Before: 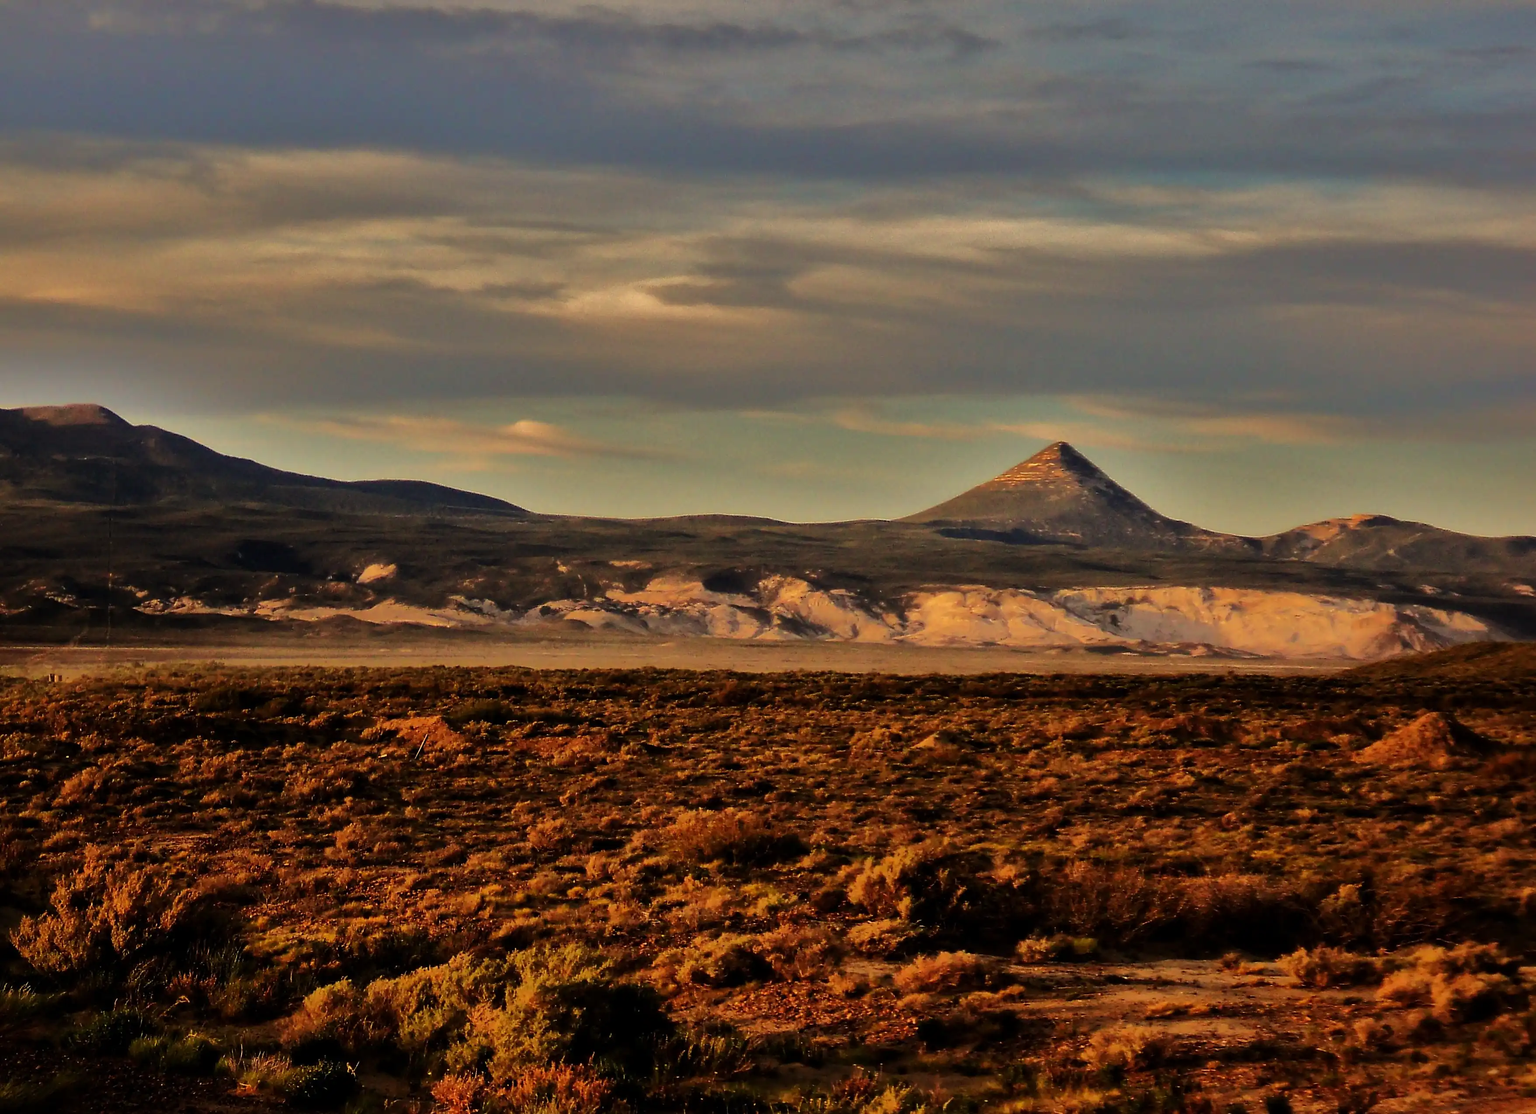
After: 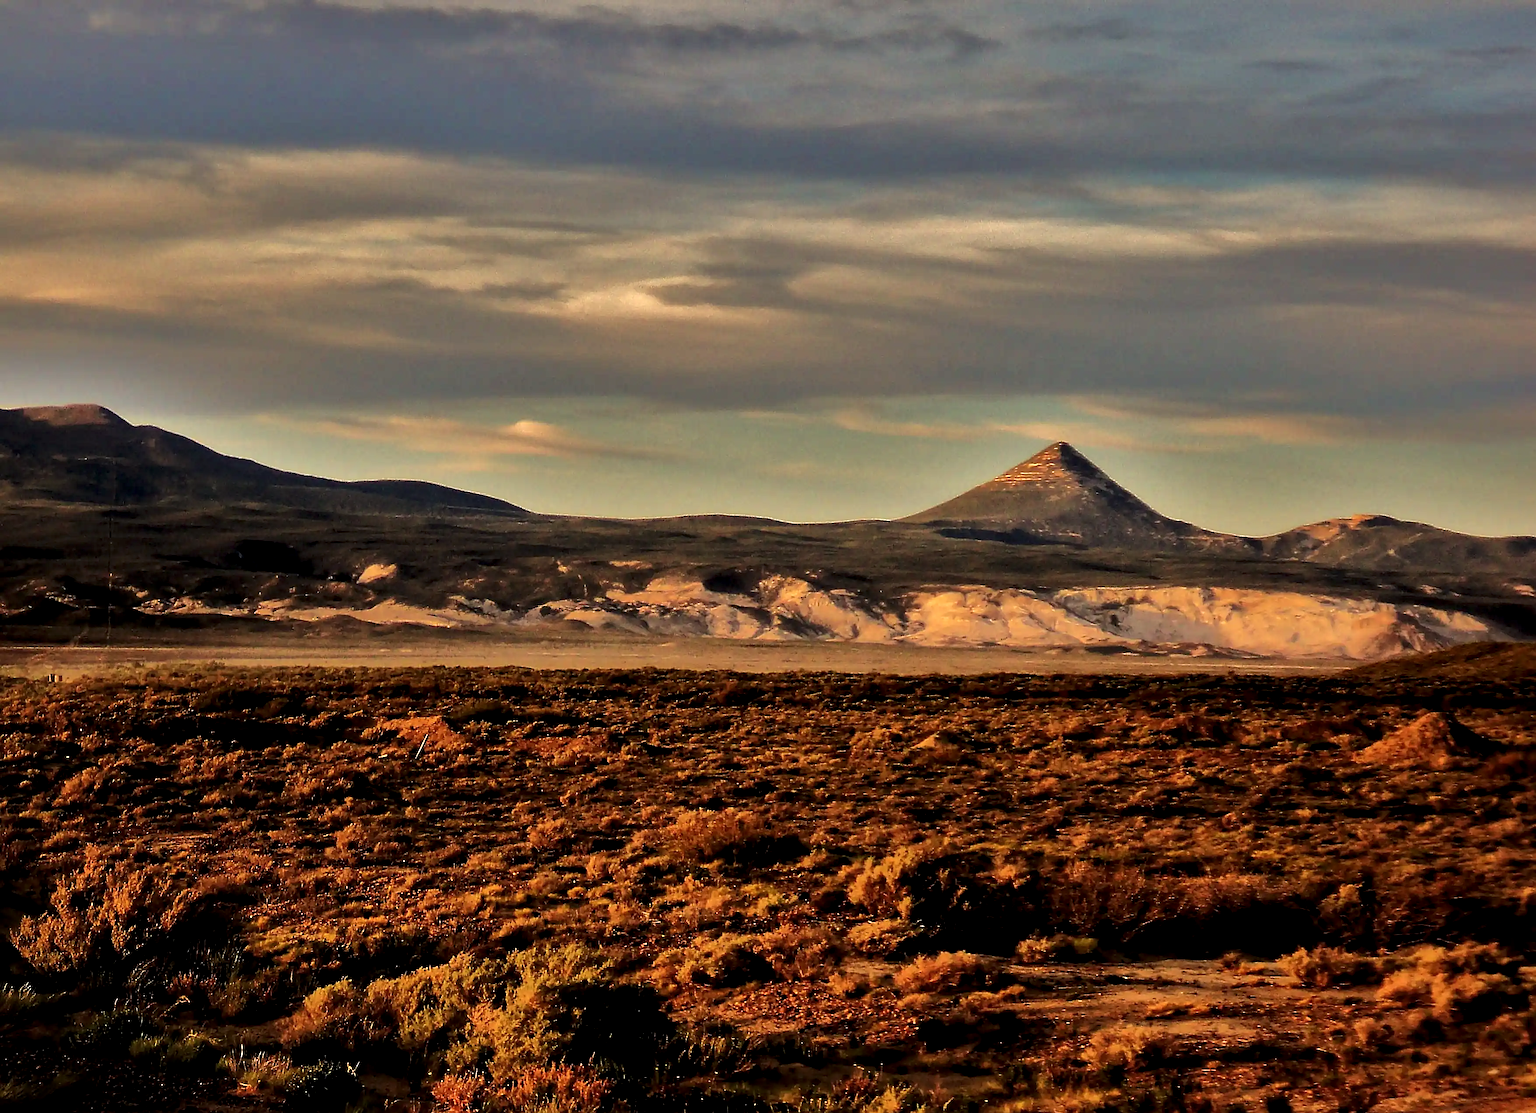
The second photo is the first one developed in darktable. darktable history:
sharpen: on, module defaults
levels: levels [0, 0.48, 0.961]
local contrast: highlights 123%, shadows 126%, detail 140%, midtone range 0.254
